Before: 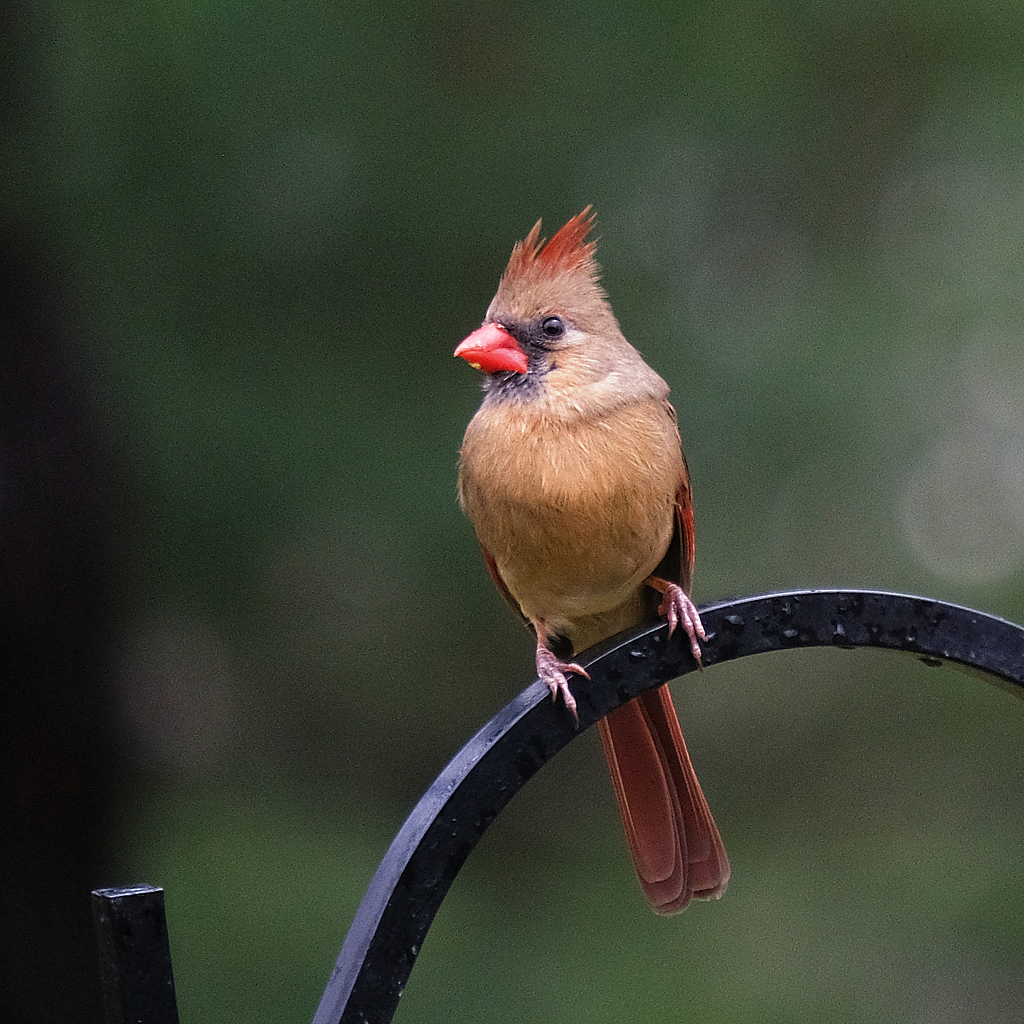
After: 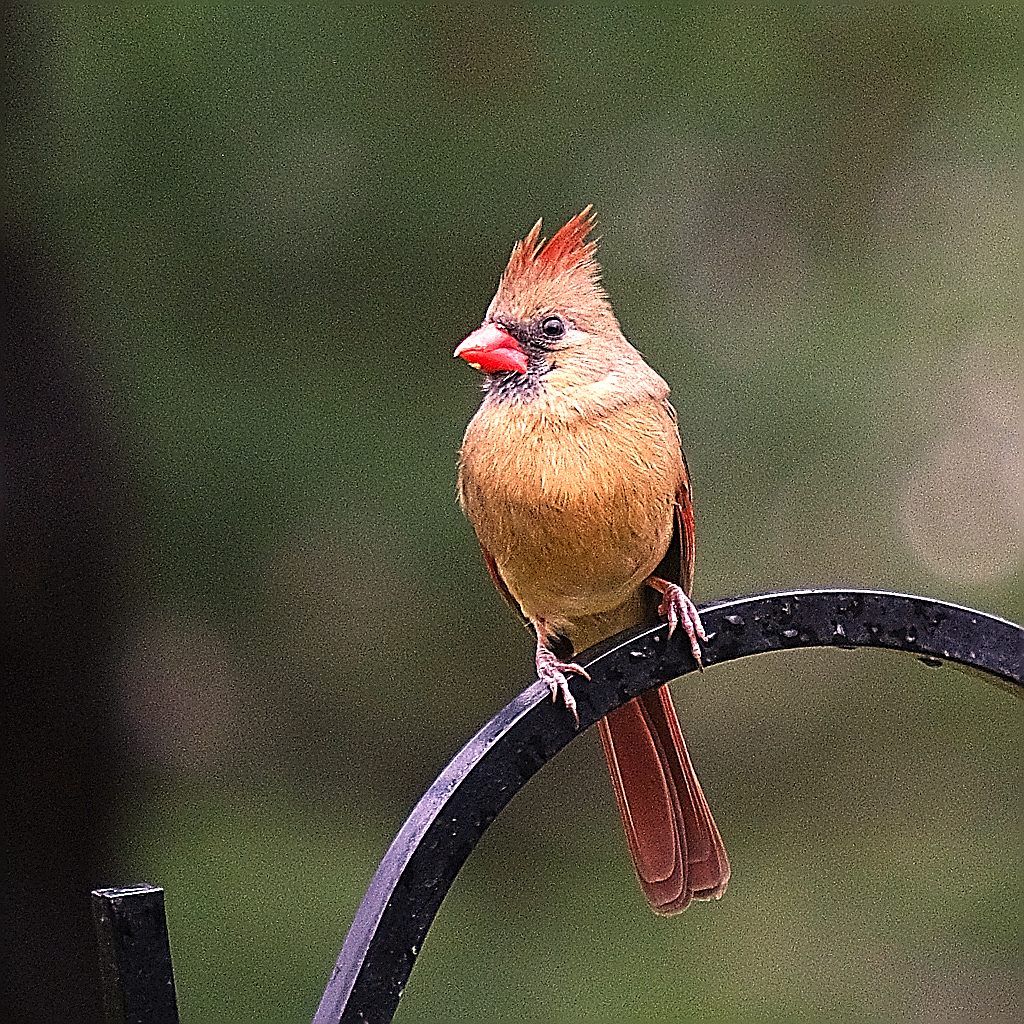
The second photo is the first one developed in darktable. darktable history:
sharpen: amount 1.864
color correction: highlights a* 11.81, highlights b* 11.59
exposure: exposure 0.661 EV, compensate highlight preservation false
